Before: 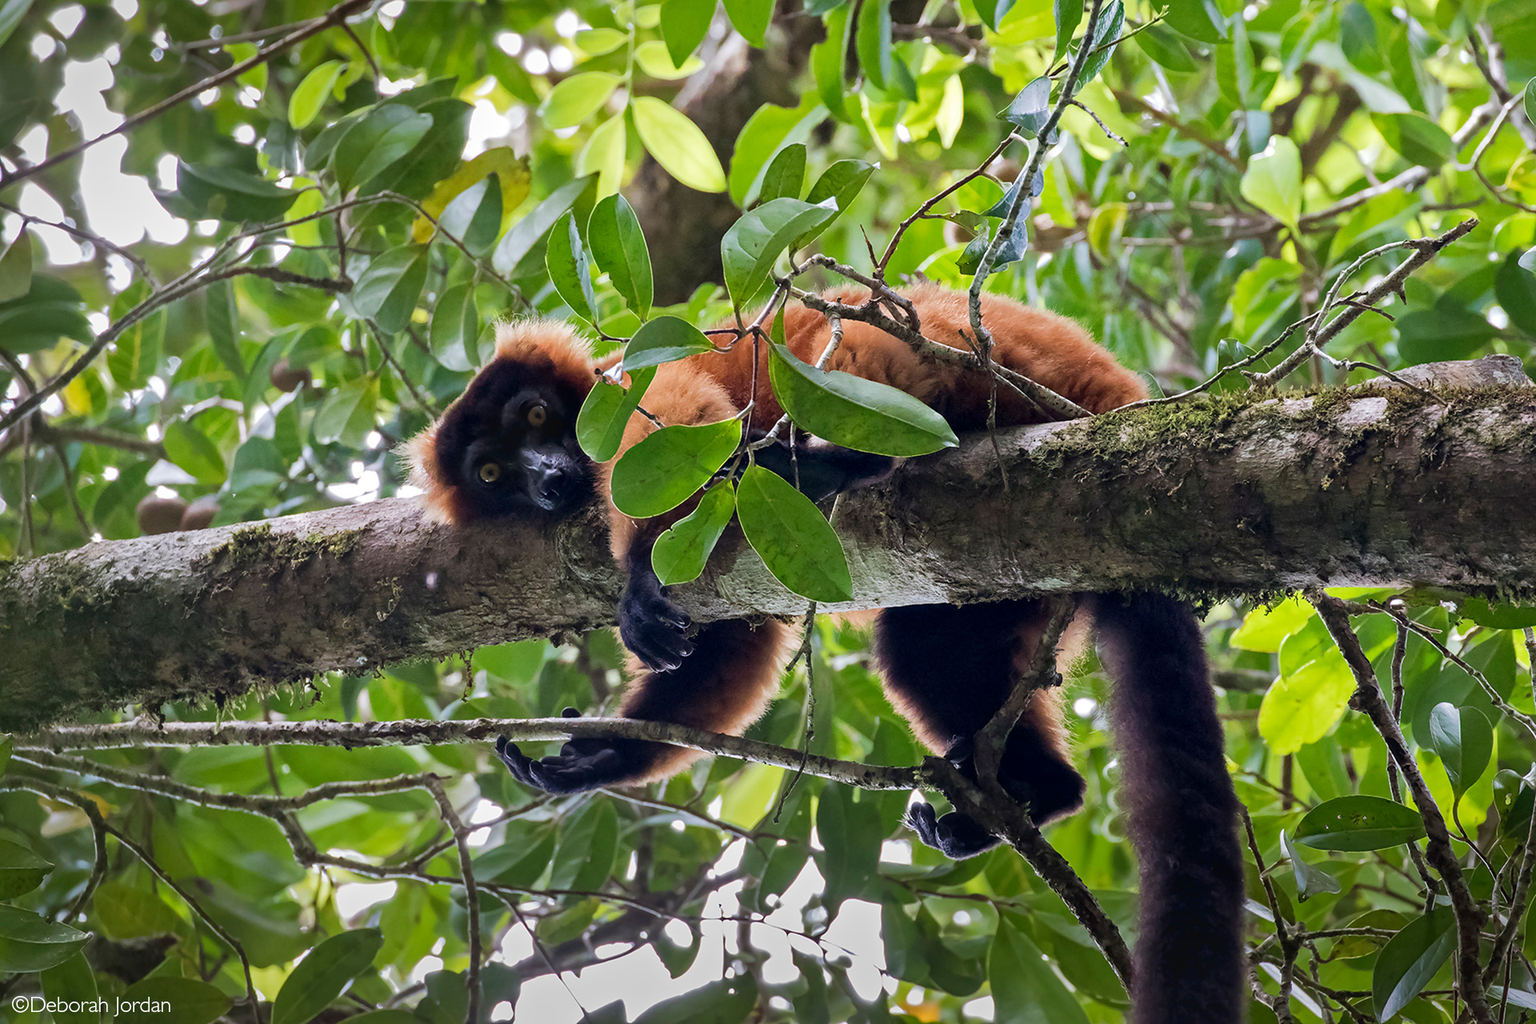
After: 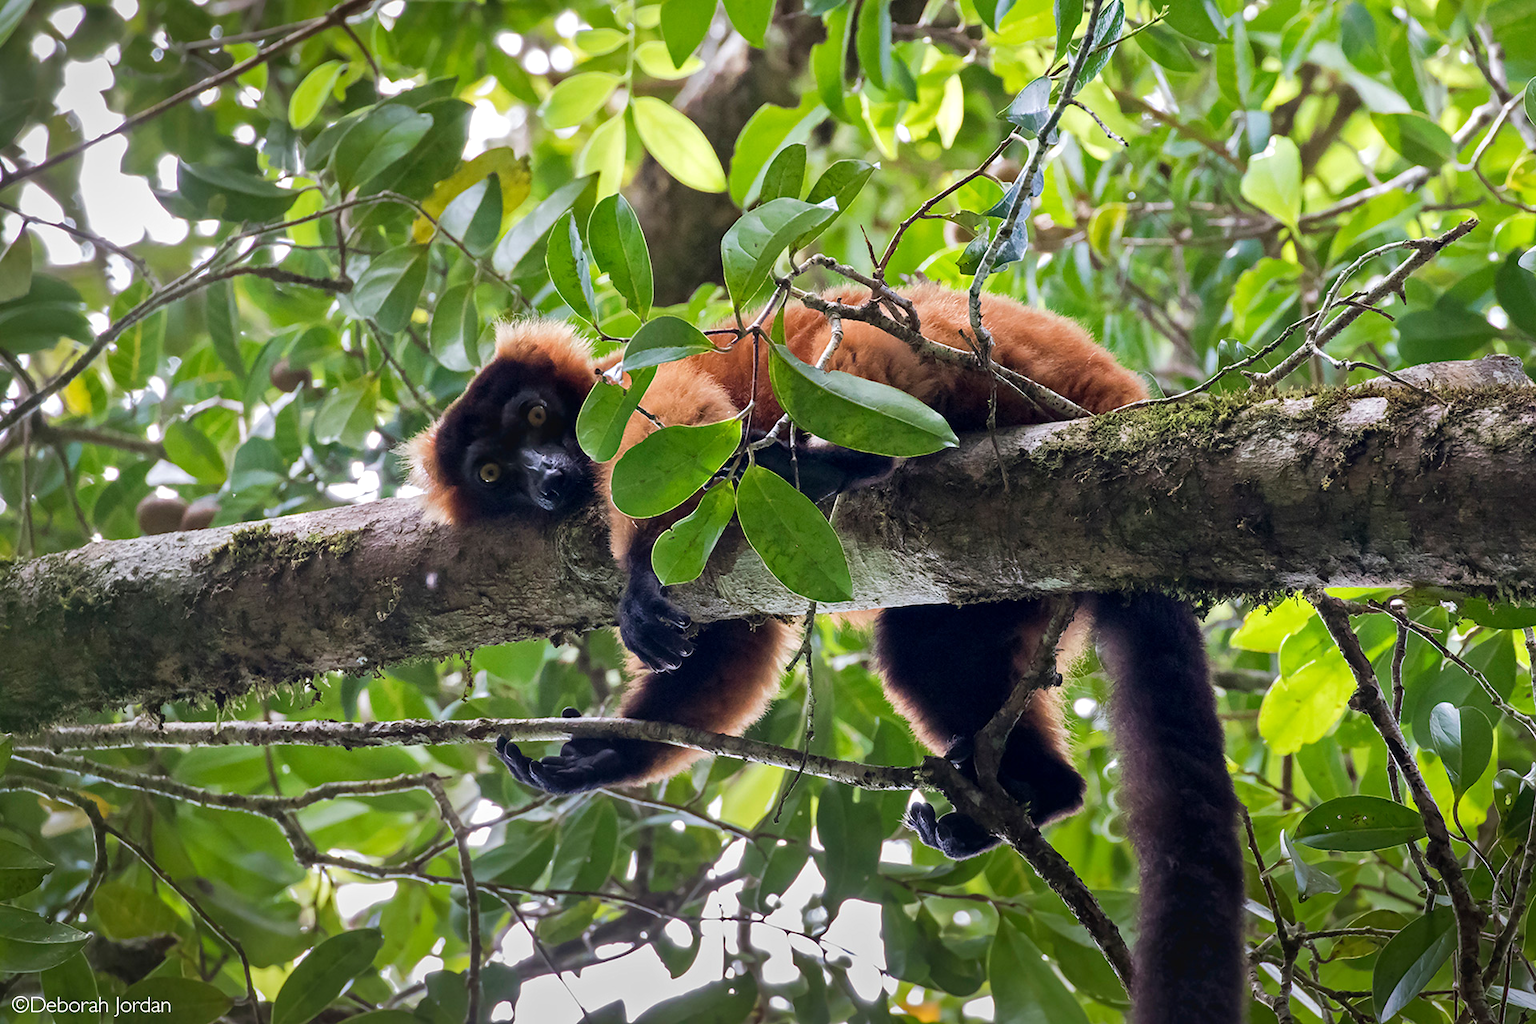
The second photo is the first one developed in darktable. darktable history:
exposure: exposure 0.13 EV, compensate exposure bias true, compensate highlight preservation false
